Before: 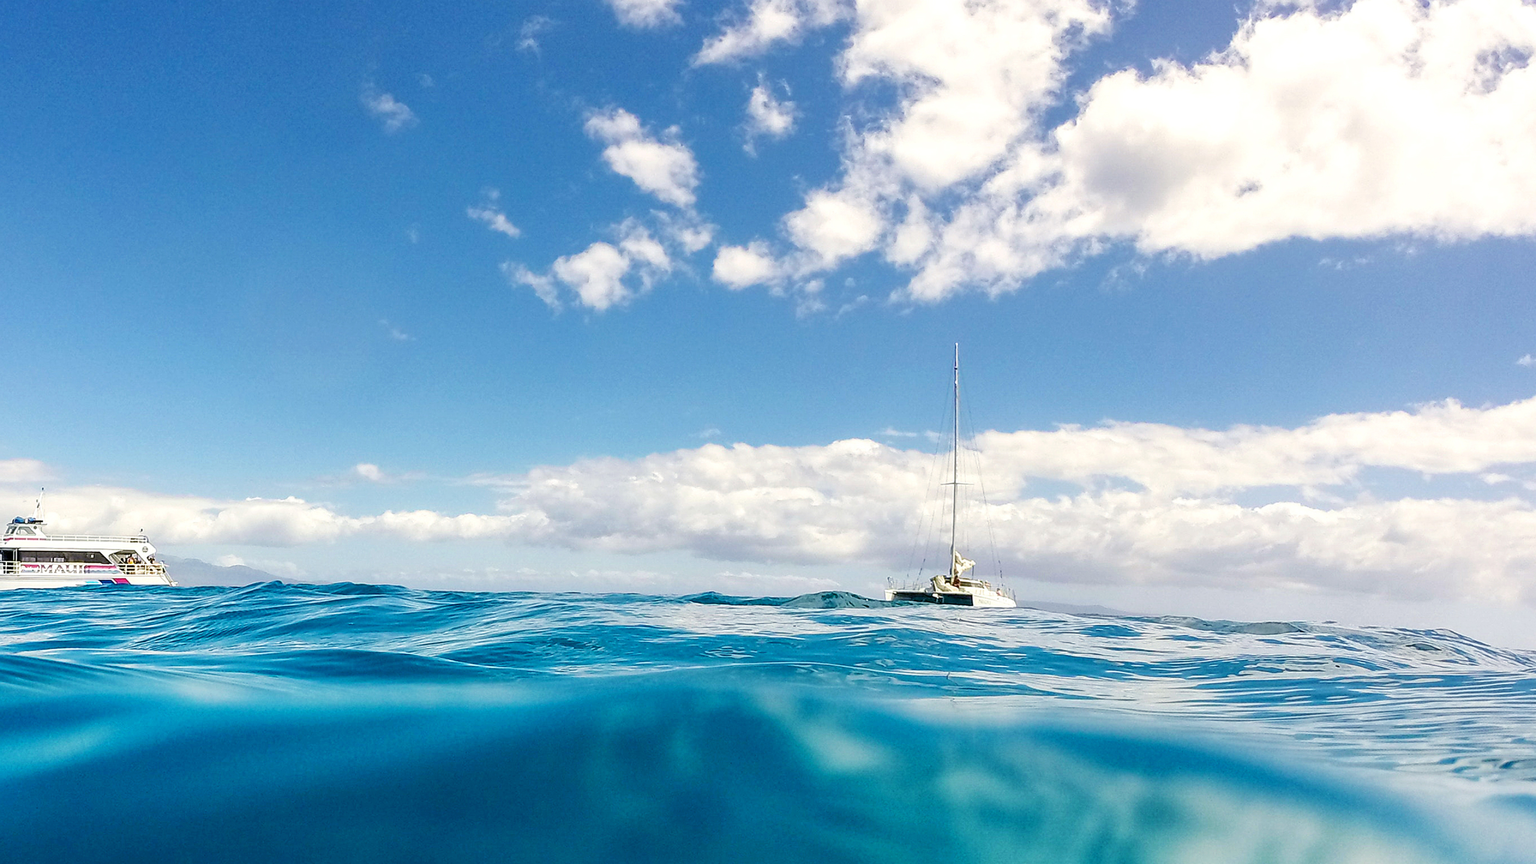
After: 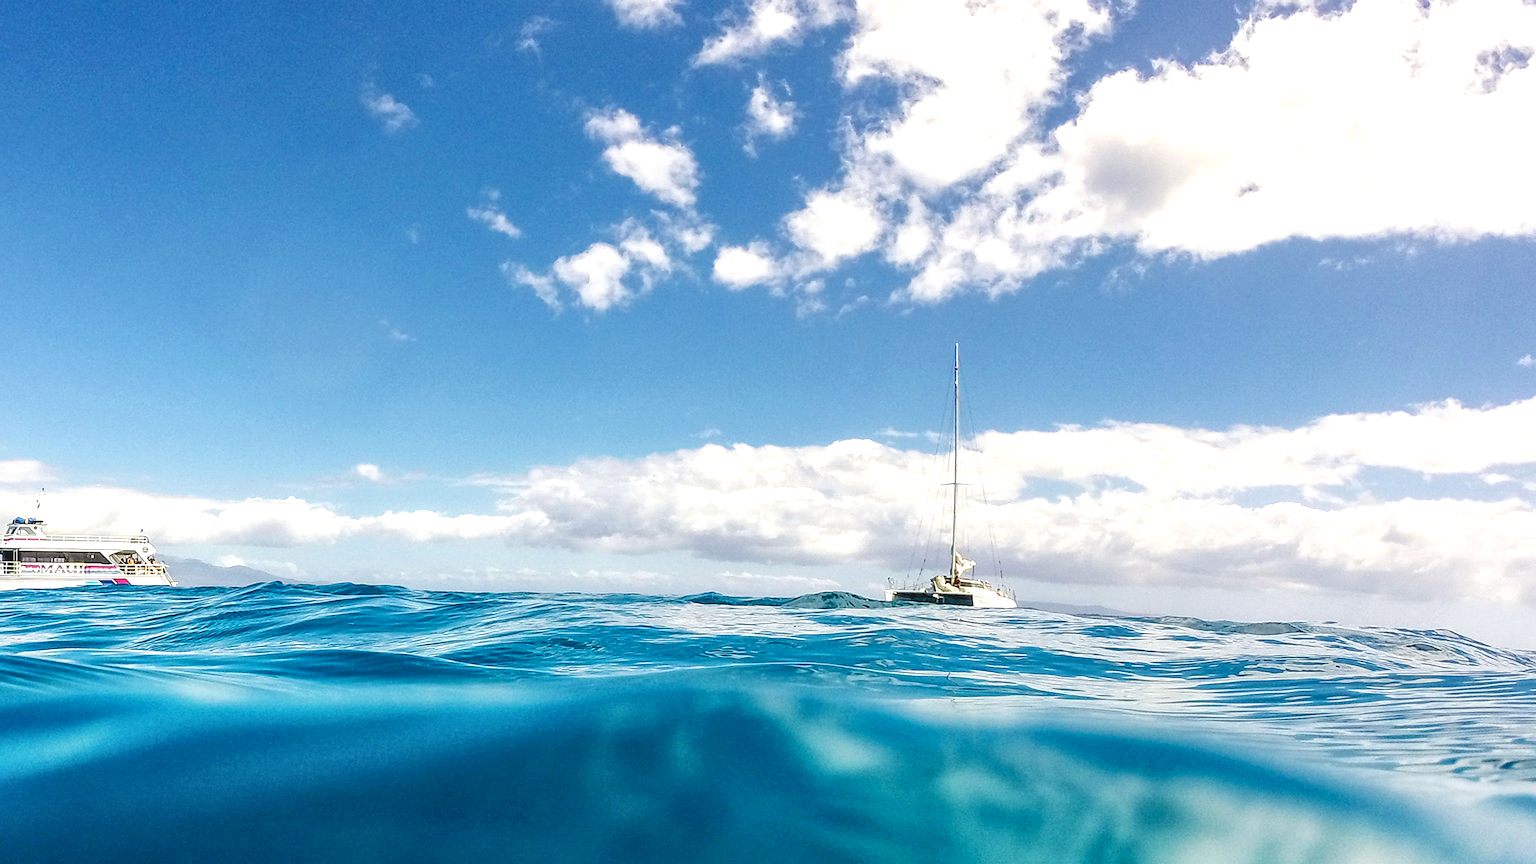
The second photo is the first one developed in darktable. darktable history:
levels: levels [0.016, 0.484, 0.953]
local contrast: on, module defaults
